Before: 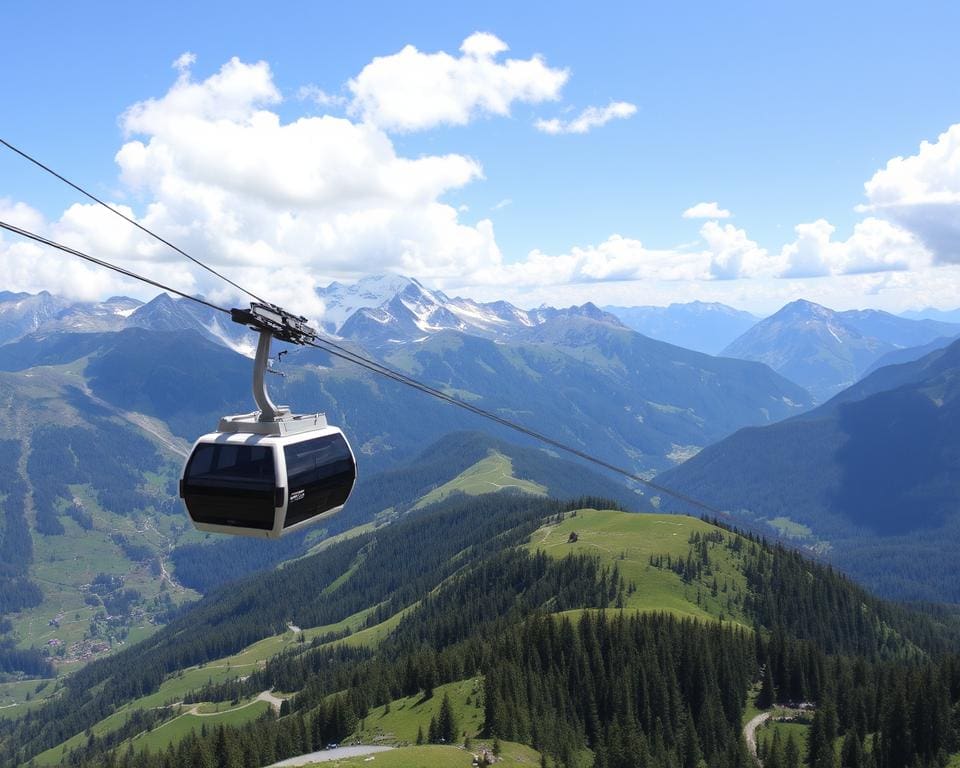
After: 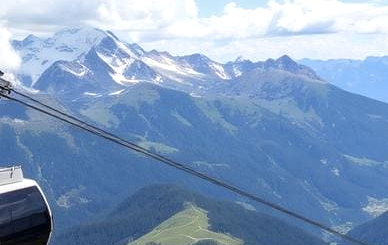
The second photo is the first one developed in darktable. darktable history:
crop: left 31.751%, top 32.172%, right 27.8%, bottom 35.83%
local contrast: detail 130%
